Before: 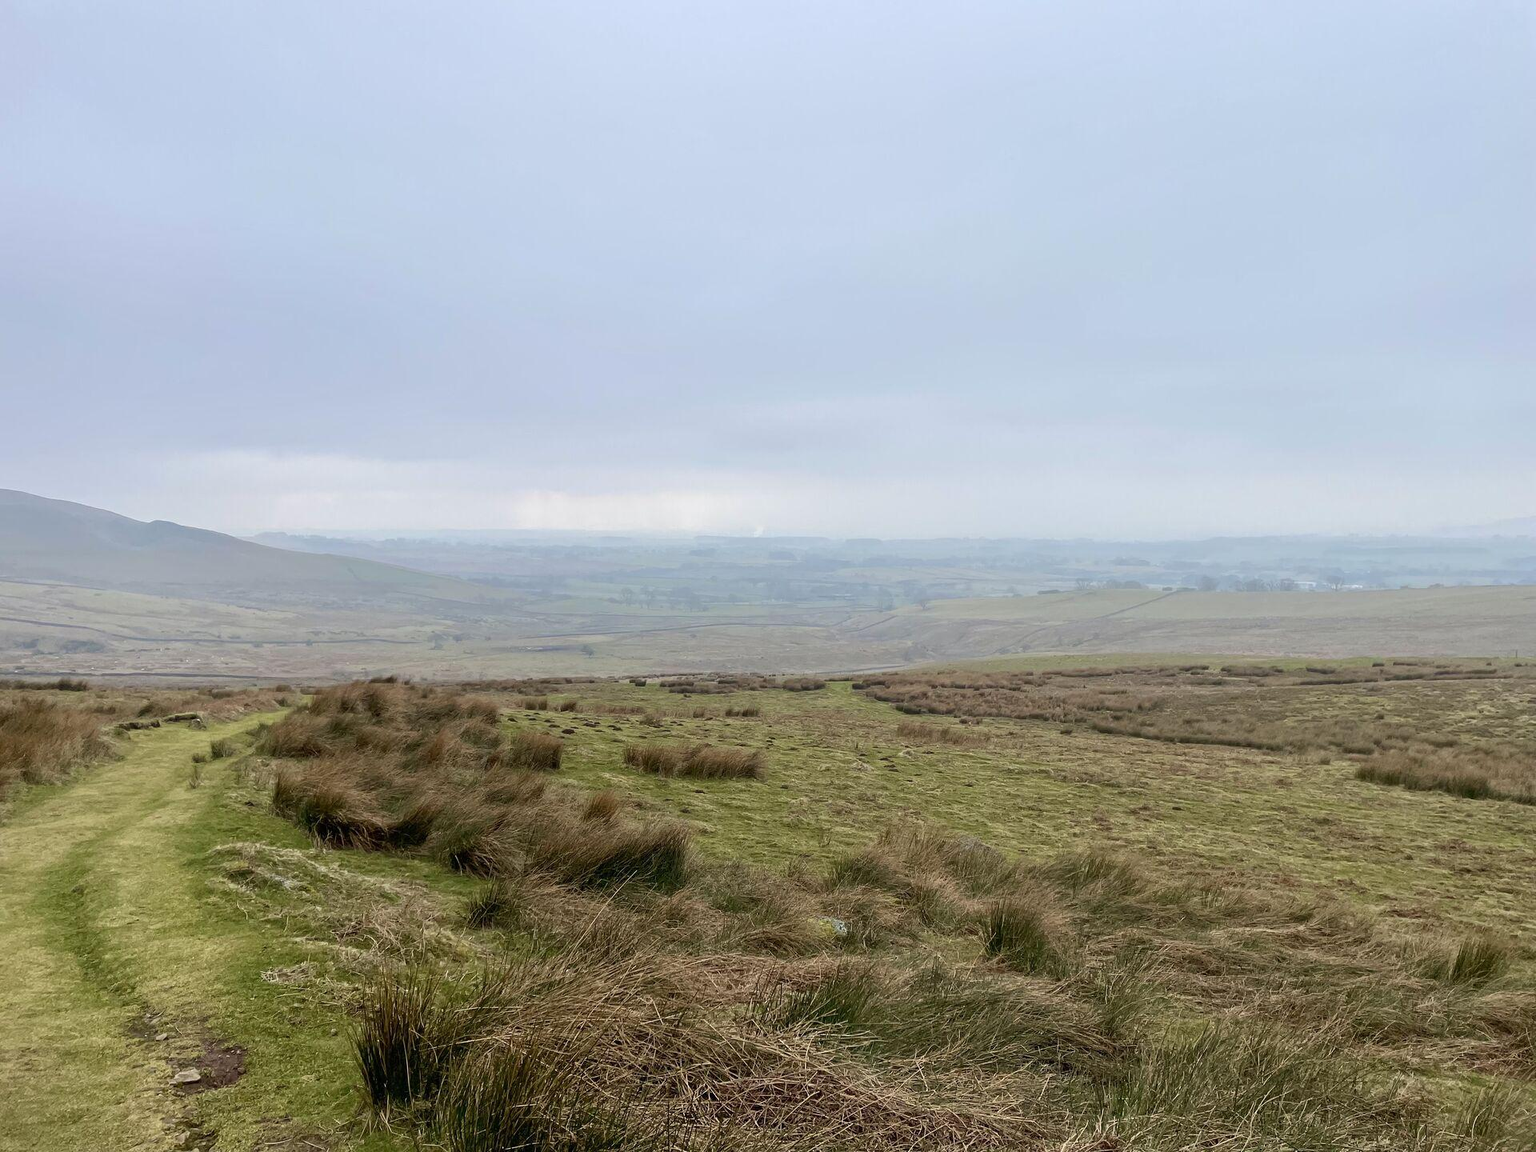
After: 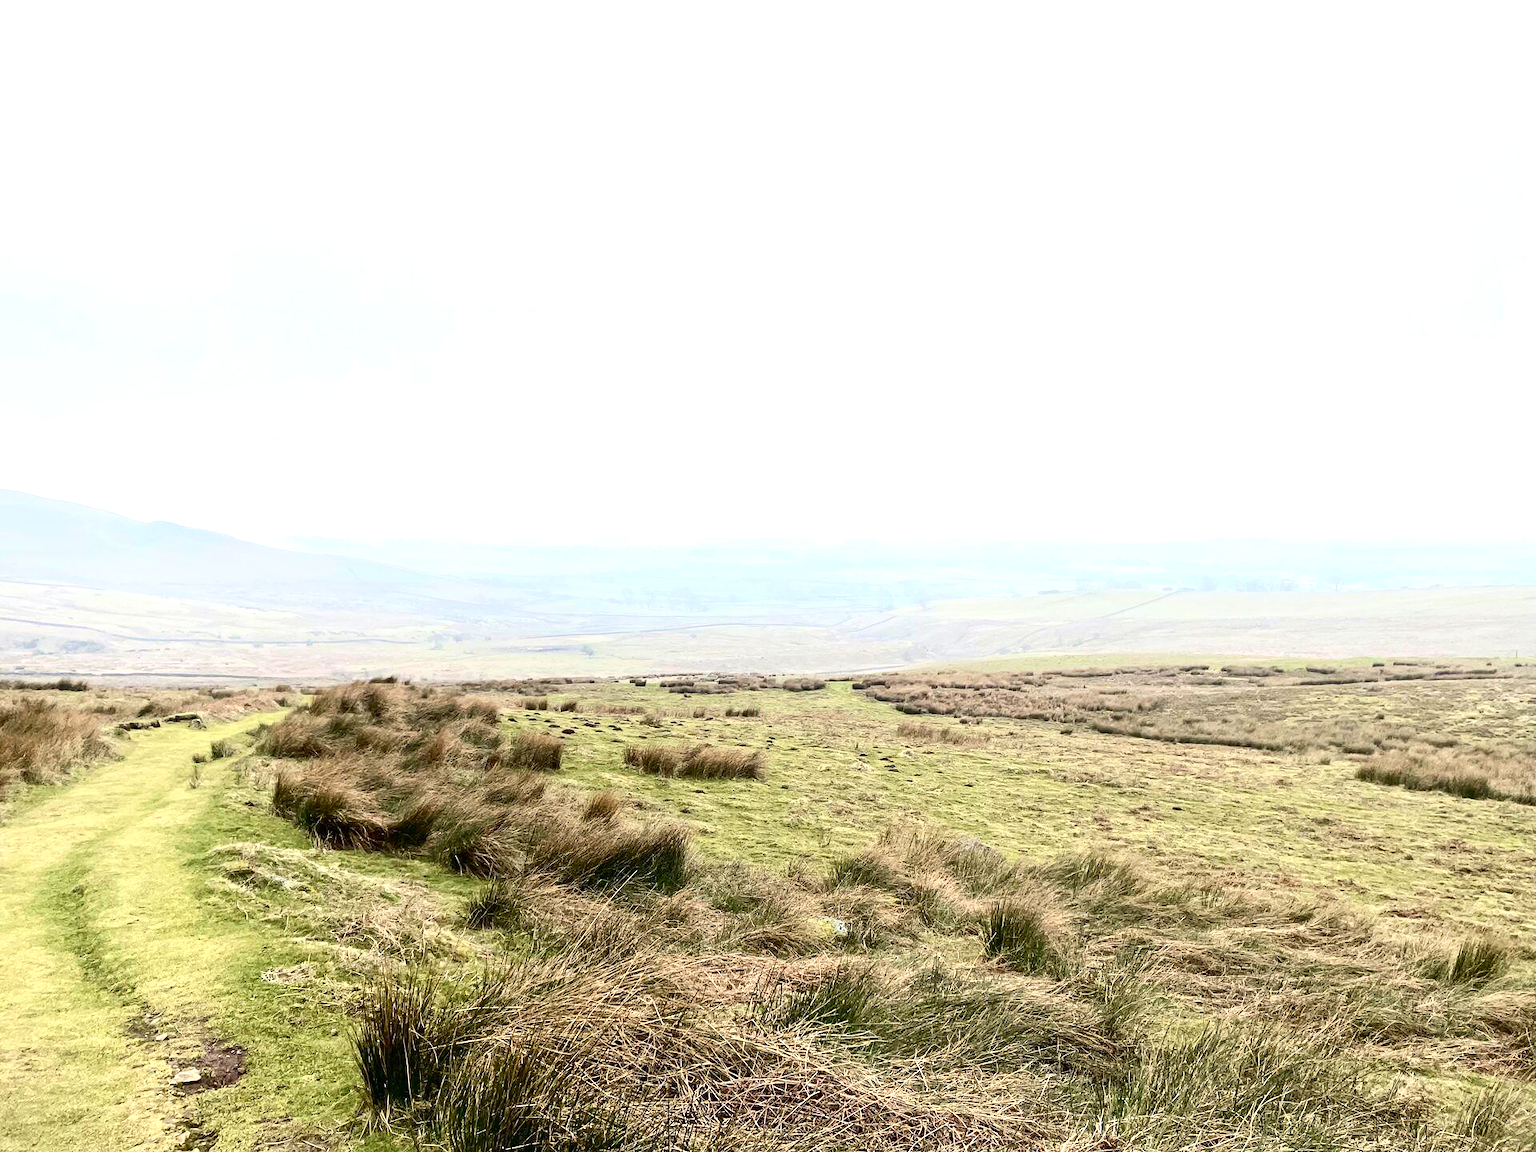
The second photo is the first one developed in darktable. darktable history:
contrast brightness saturation: contrast 0.28
exposure: black level correction 0, exposure 1.2 EV, compensate highlight preservation false
